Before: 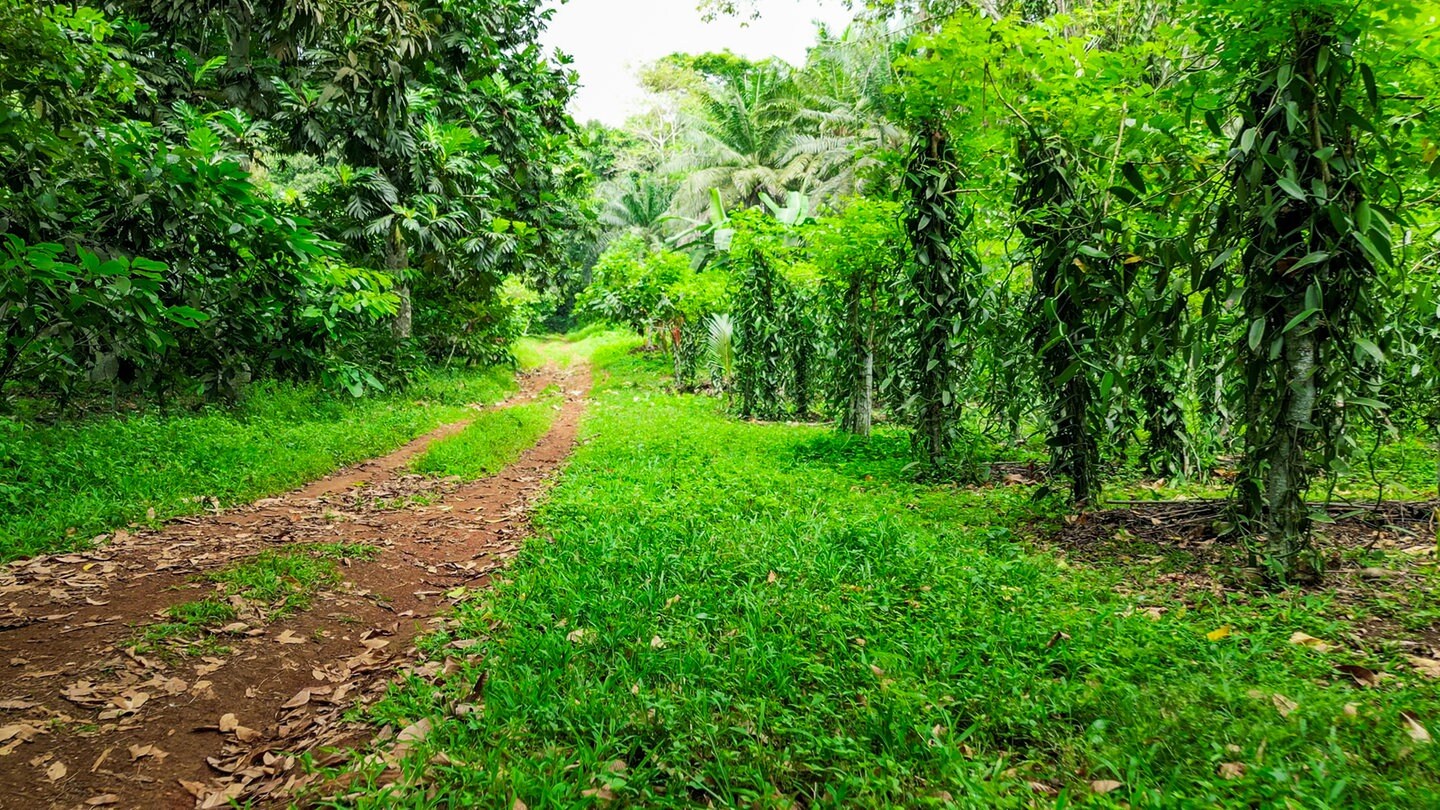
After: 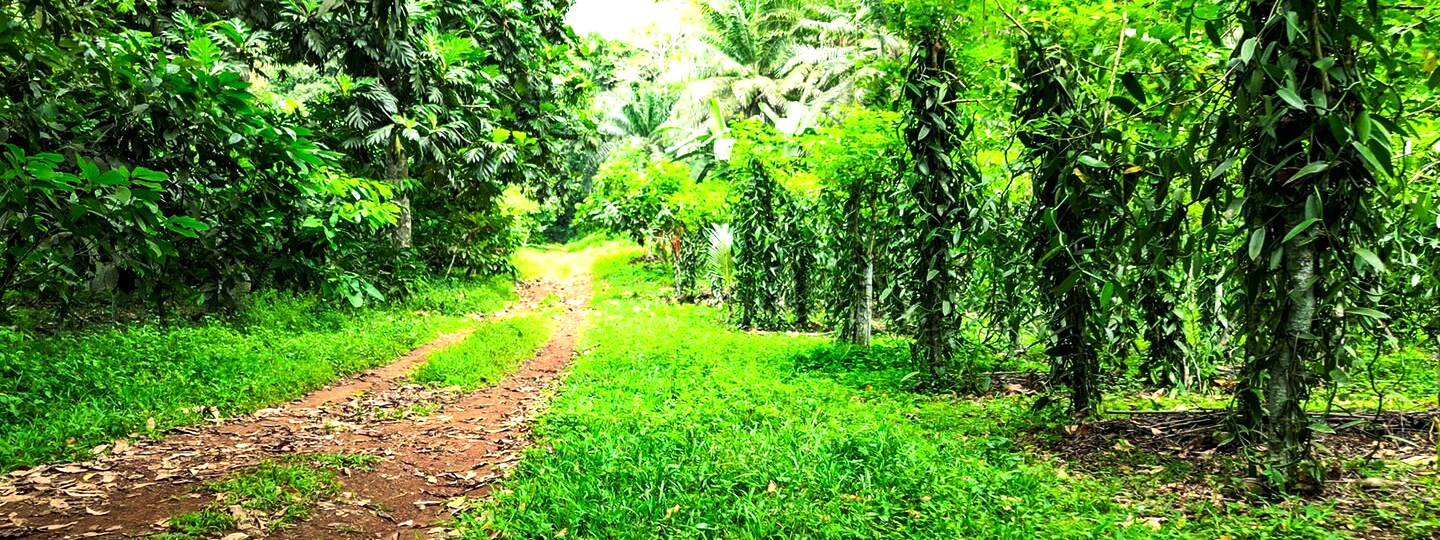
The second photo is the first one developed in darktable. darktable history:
exposure: exposure 0.2 EV, compensate highlight preservation false
tone equalizer: -8 EV -0.75 EV, -7 EV -0.7 EV, -6 EV -0.6 EV, -5 EV -0.4 EV, -3 EV 0.4 EV, -2 EV 0.6 EV, -1 EV 0.7 EV, +0 EV 0.75 EV, edges refinement/feathering 500, mask exposure compensation -1.57 EV, preserve details no
crop: top 11.166%, bottom 22.168%
